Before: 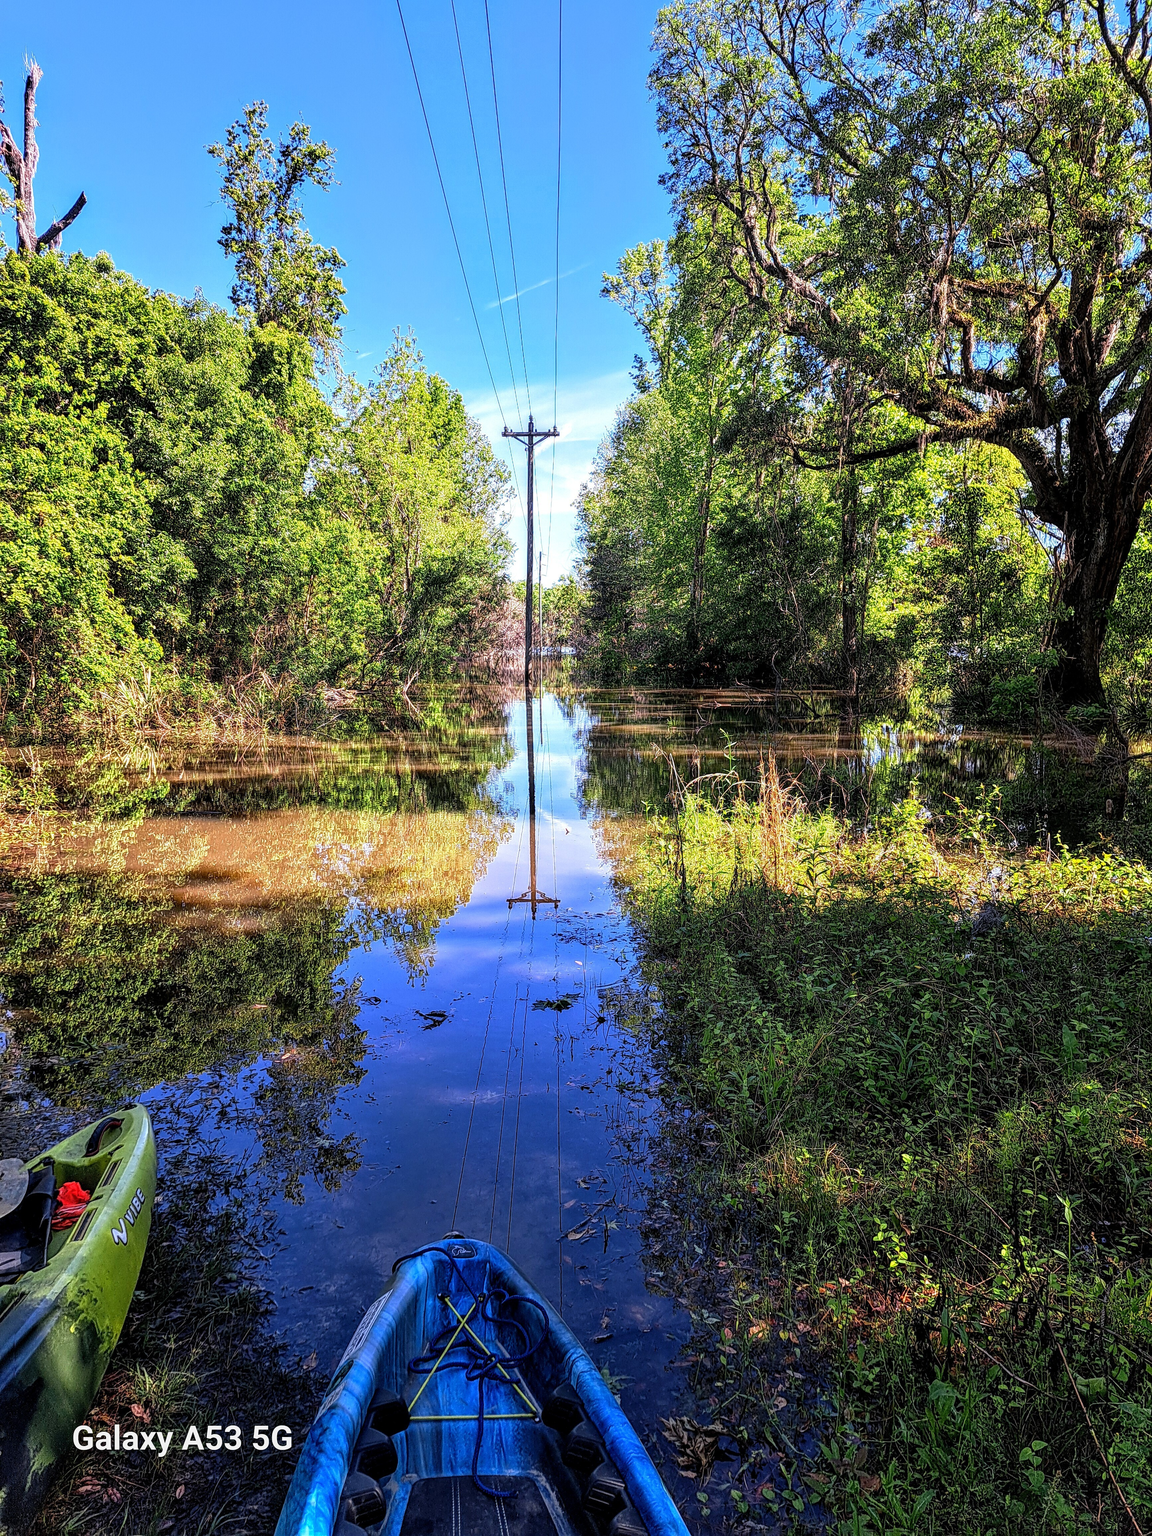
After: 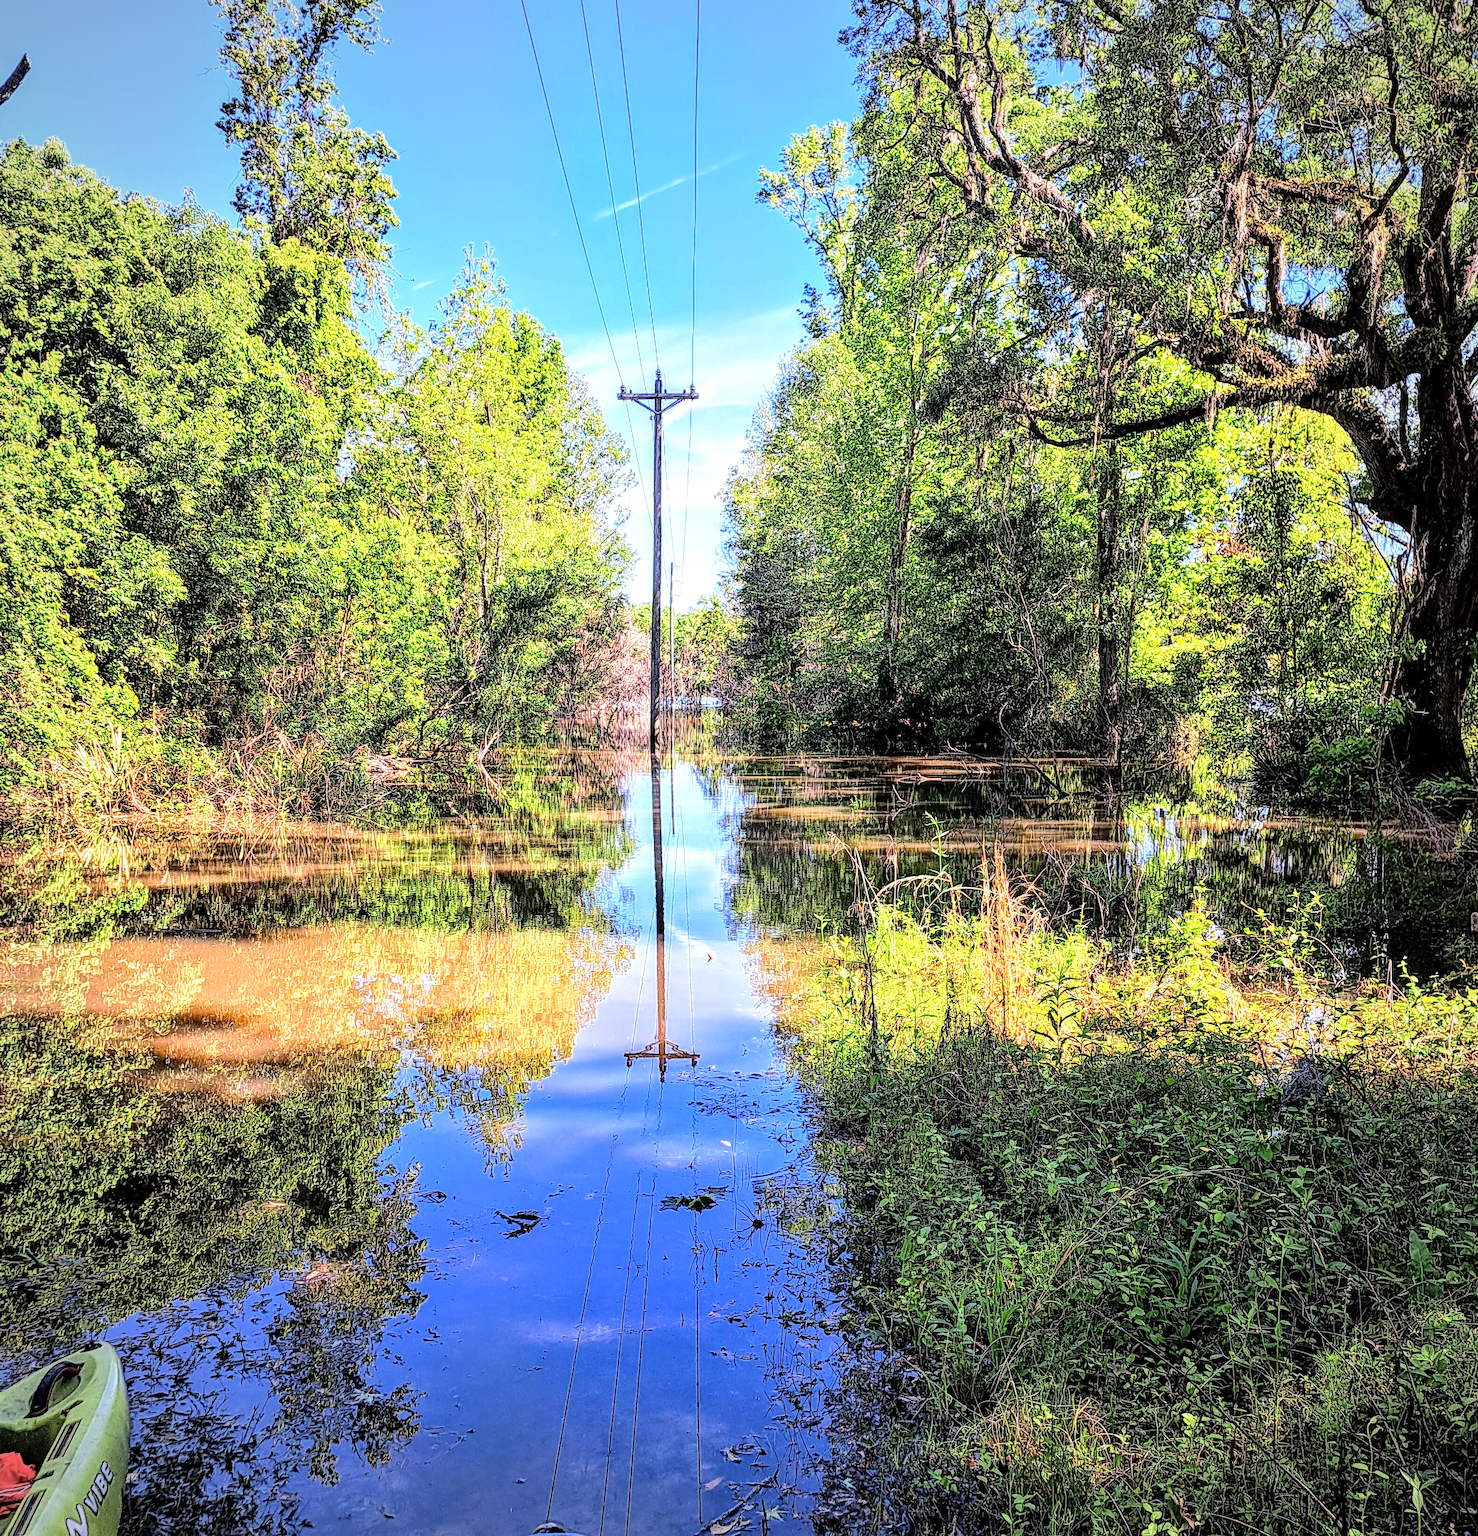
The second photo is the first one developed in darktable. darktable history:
vignetting: fall-off radius 82.62%
local contrast: mode bilateral grid, contrast 20, coarseness 50, detail 119%, midtone range 0.2
tone equalizer: -7 EV 0.14 EV, -6 EV 0.632 EV, -5 EV 1.15 EV, -4 EV 1.3 EV, -3 EV 1.12 EV, -2 EV 0.6 EV, -1 EV 0.147 EV, edges refinement/feathering 500, mask exposure compensation -1.57 EV, preserve details no
crop: left 5.668%, top 10.029%, right 3.495%, bottom 19.168%
